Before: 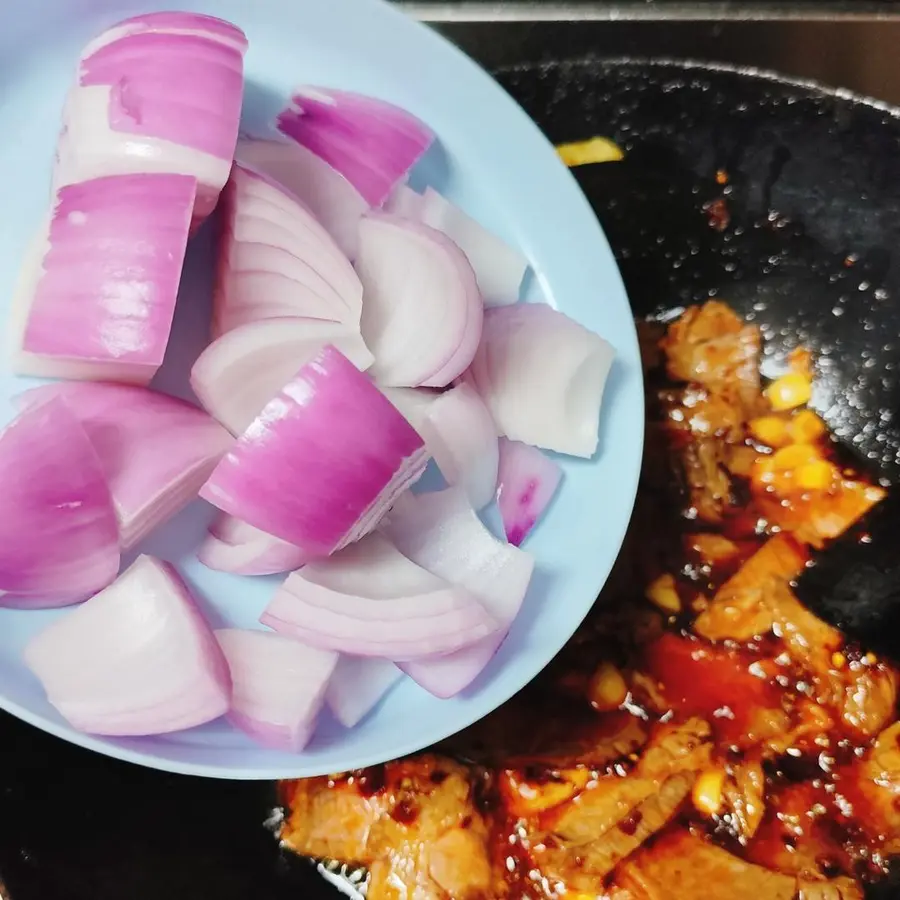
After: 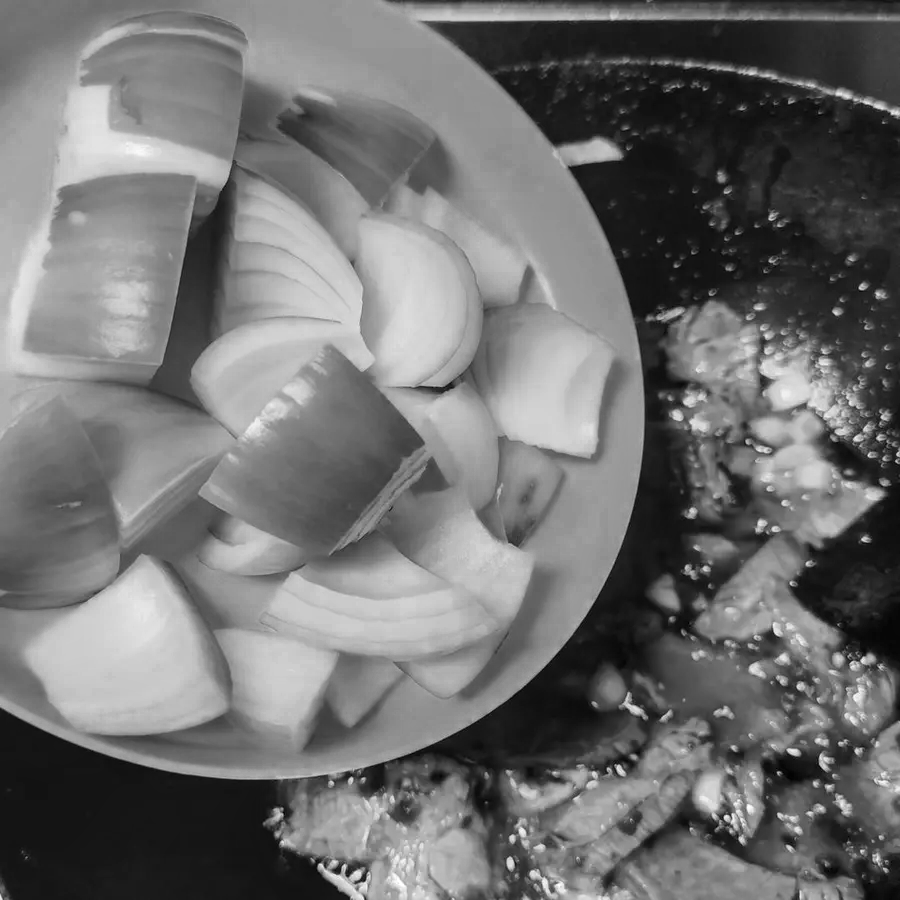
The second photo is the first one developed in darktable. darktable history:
local contrast: on, module defaults
monochrome: a -35.87, b 49.73, size 1.7
color zones: curves: ch0 [(0, 0.497) (0.143, 0.5) (0.286, 0.5) (0.429, 0.483) (0.571, 0.116) (0.714, -0.006) (0.857, 0.28) (1, 0.497)]
